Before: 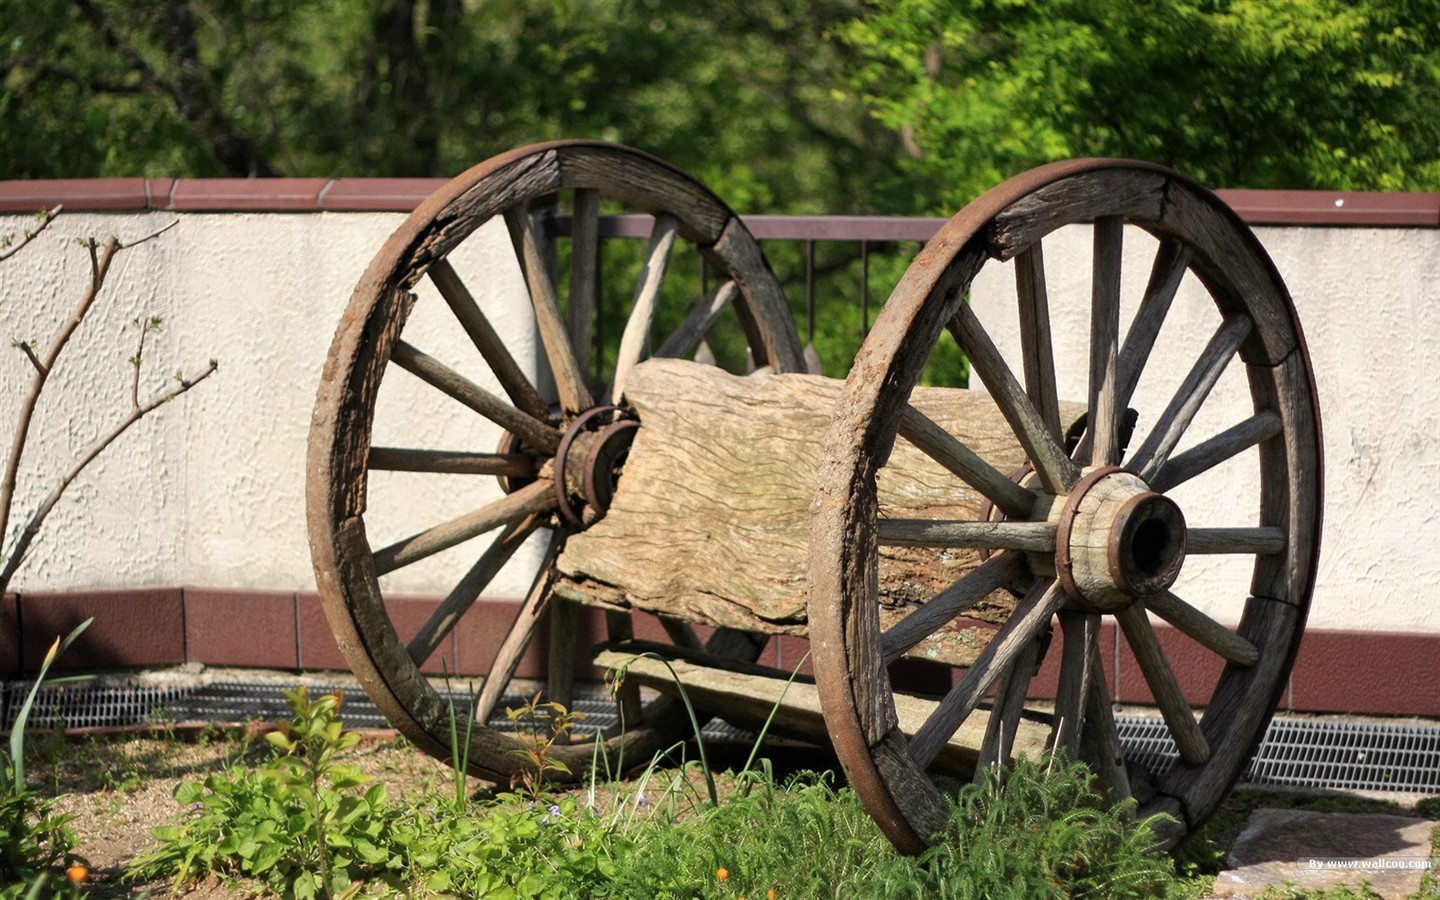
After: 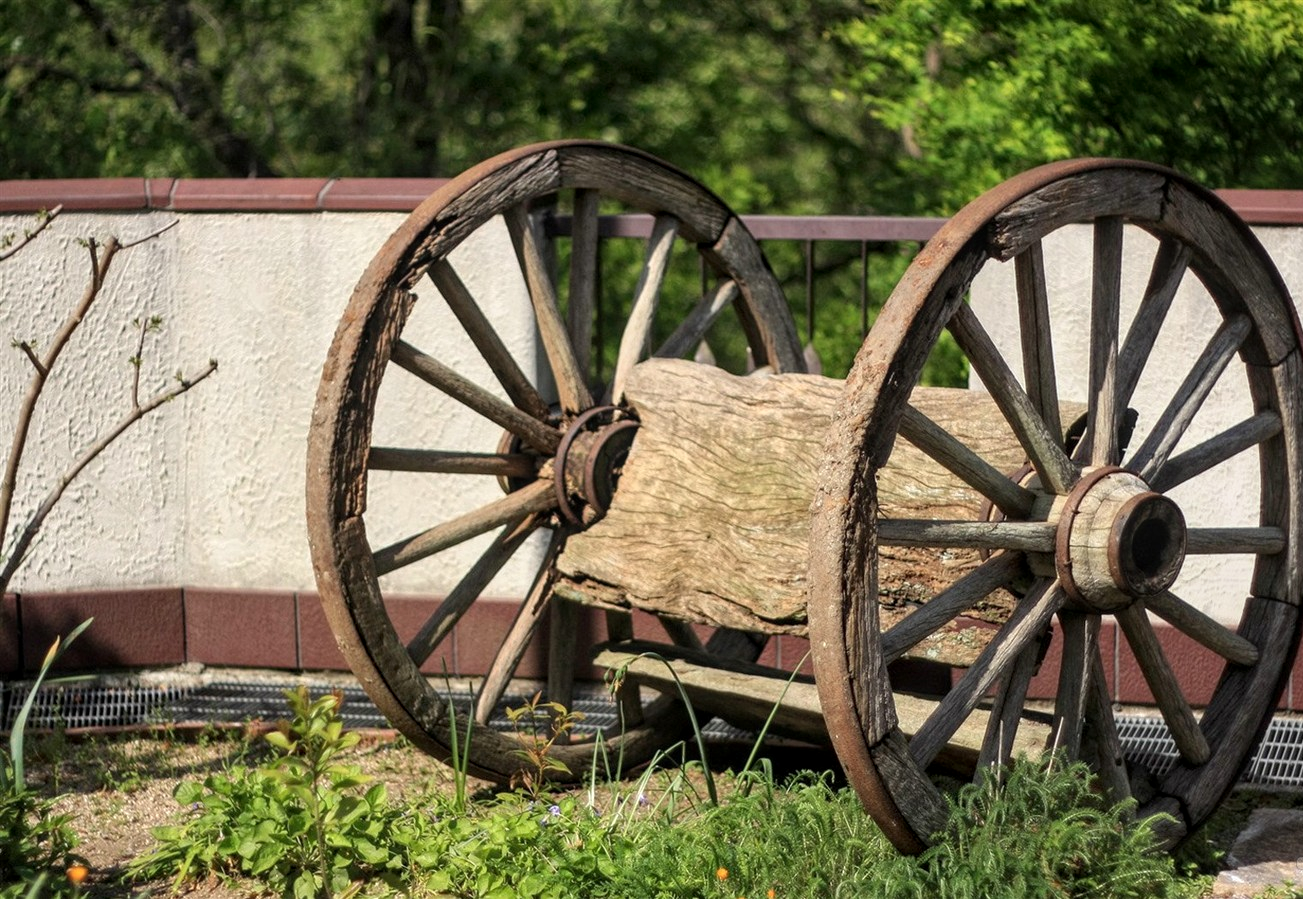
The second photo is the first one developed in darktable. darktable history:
local contrast: on, module defaults
crop: right 9.509%, bottom 0.031%
